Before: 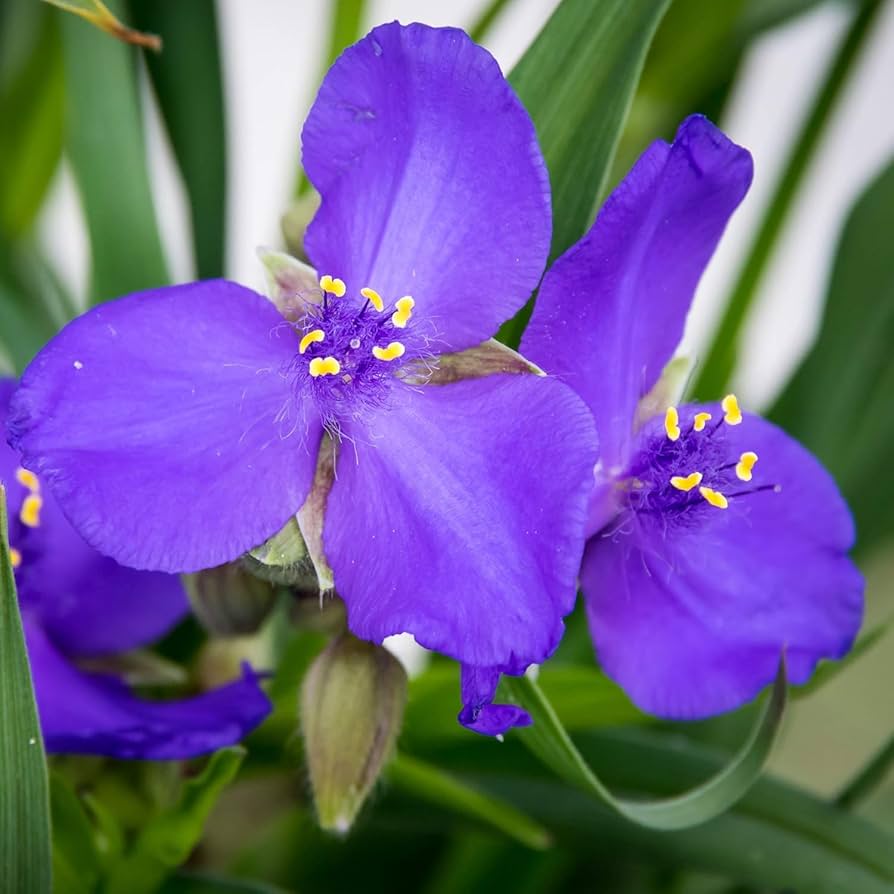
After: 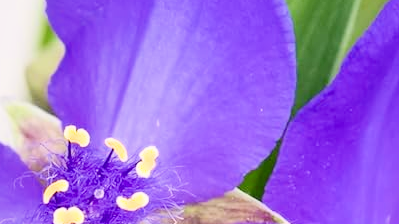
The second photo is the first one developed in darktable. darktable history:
color balance rgb: shadows lift › chroma 1%, shadows lift › hue 28.8°, power › hue 60°, highlights gain › chroma 1%, highlights gain › hue 60°, global offset › luminance 0.25%, perceptual saturation grading › highlights -20%, perceptual saturation grading › shadows 20%, perceptual brilliance grading › highlights 5%, perceptual brilliance grading › shadows -10%, global vibrance 19.67%
shadows and highlights: shadows 49, highlights -41, soften with gaussian
crop: left 28.64%, top 16.832%, right 26.637%, bottom 58.055%
filmic rgb: black relative exposure -7.65 EV, white relative exposure 4.56 EV, hardness 3.61, color science v6 (2022)
exposure: black level correction 0, exposure 1.1 EV, compensate exposure bias true, compensate highlight preservation false
